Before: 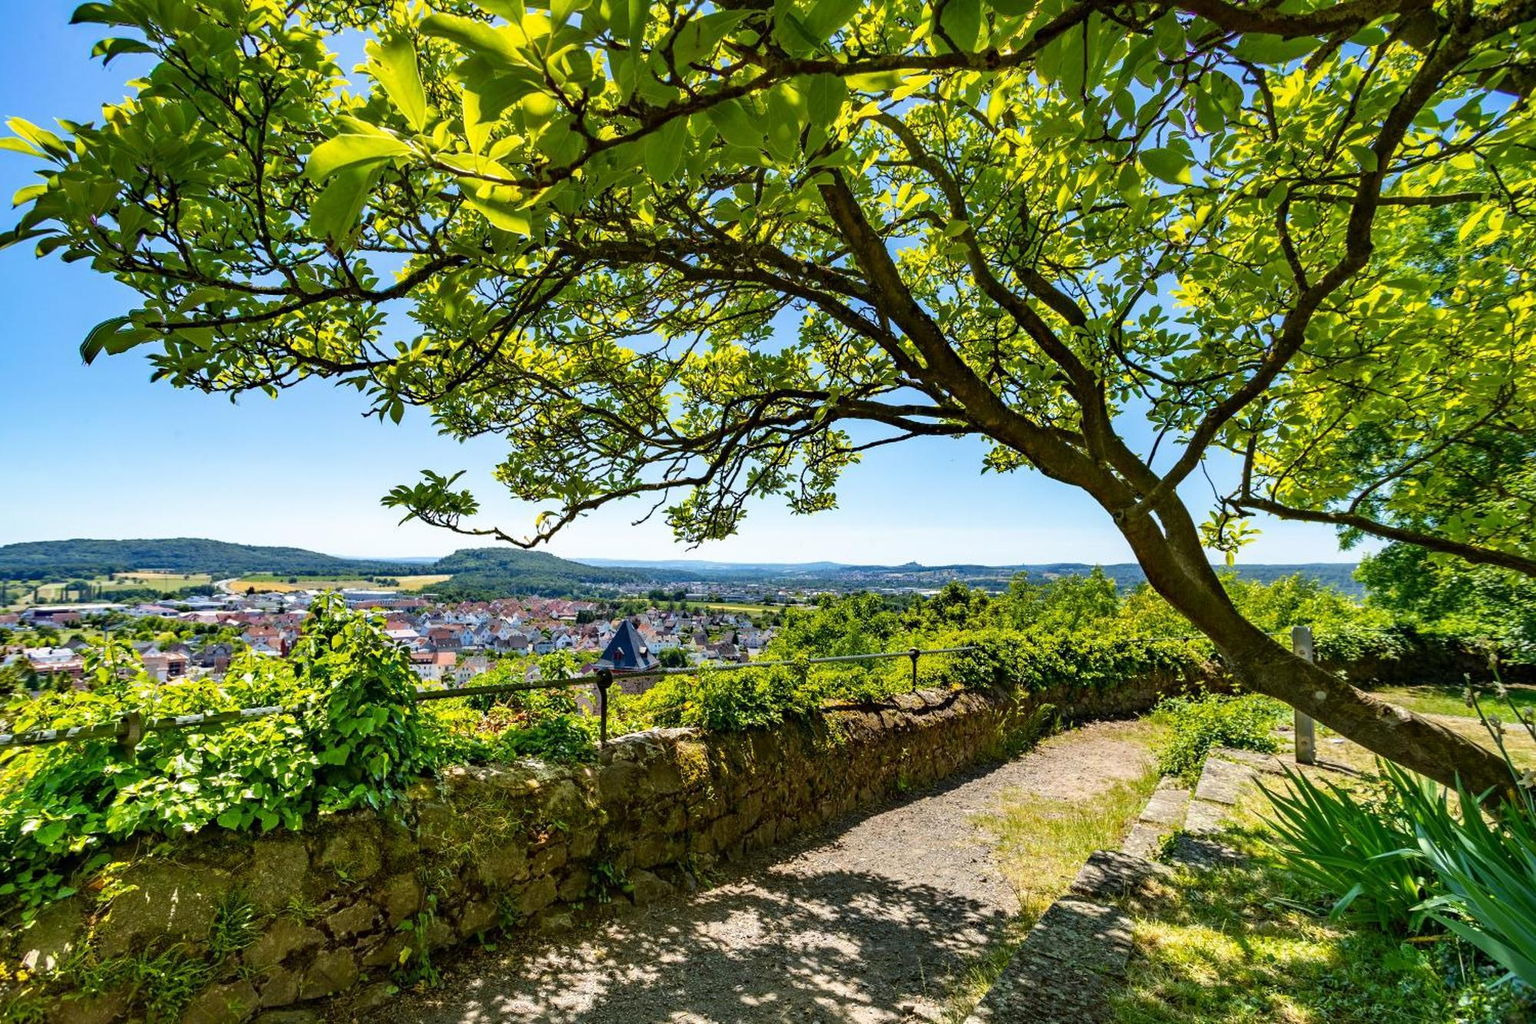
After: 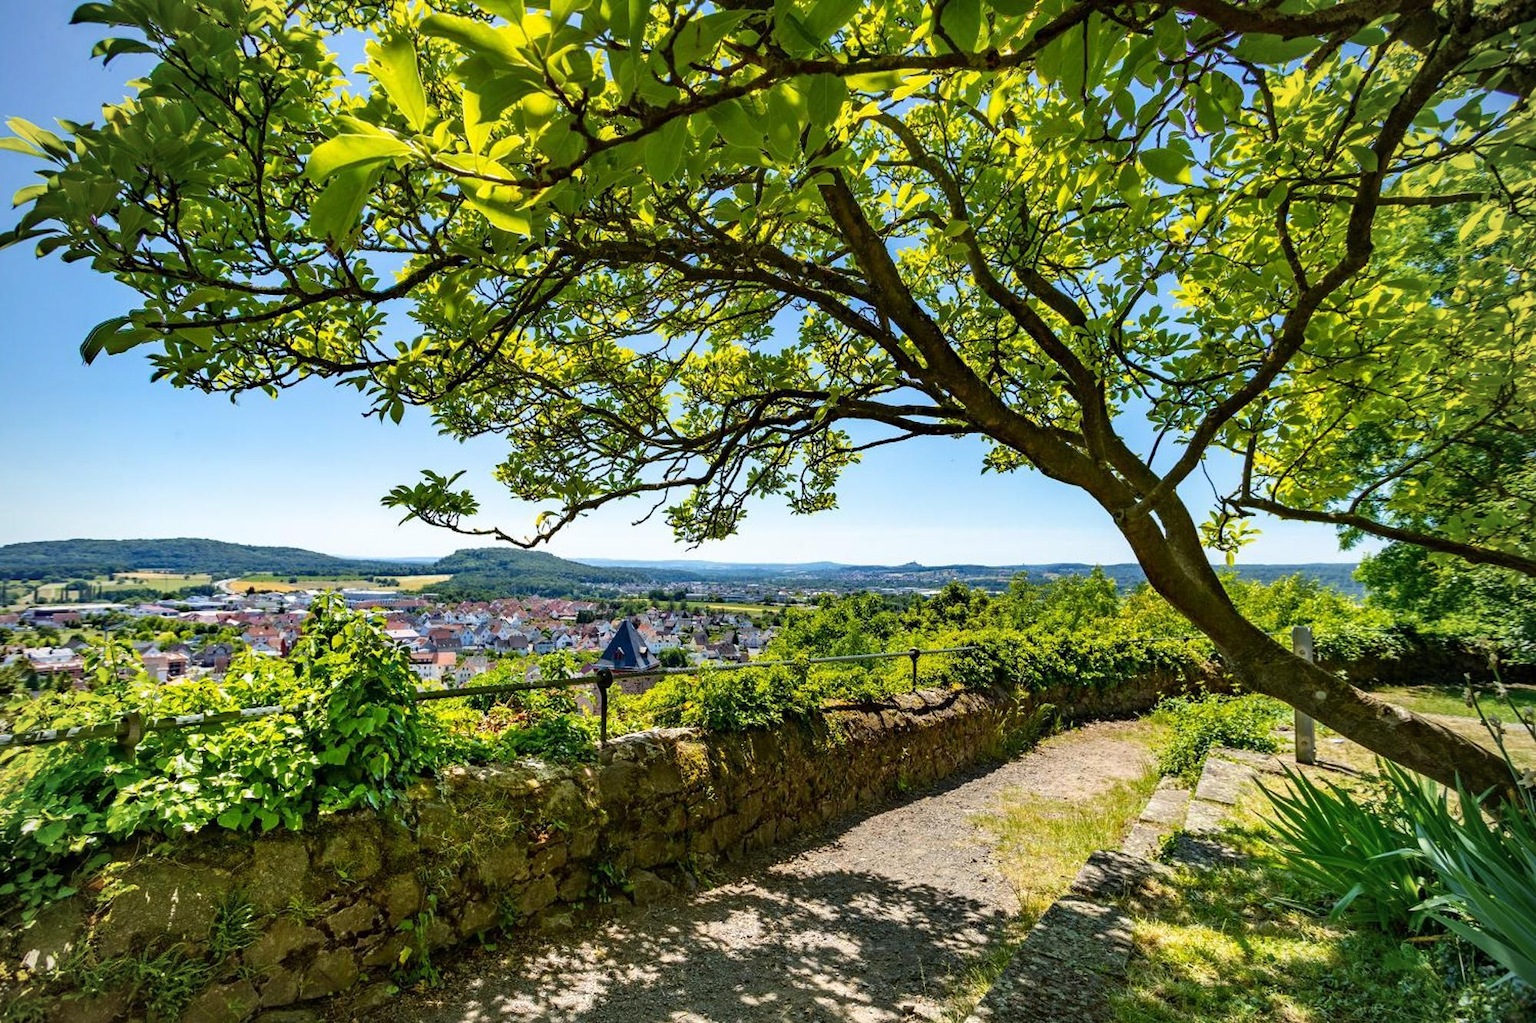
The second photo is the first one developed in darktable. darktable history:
vignetting: fall-off radius 81.94%
